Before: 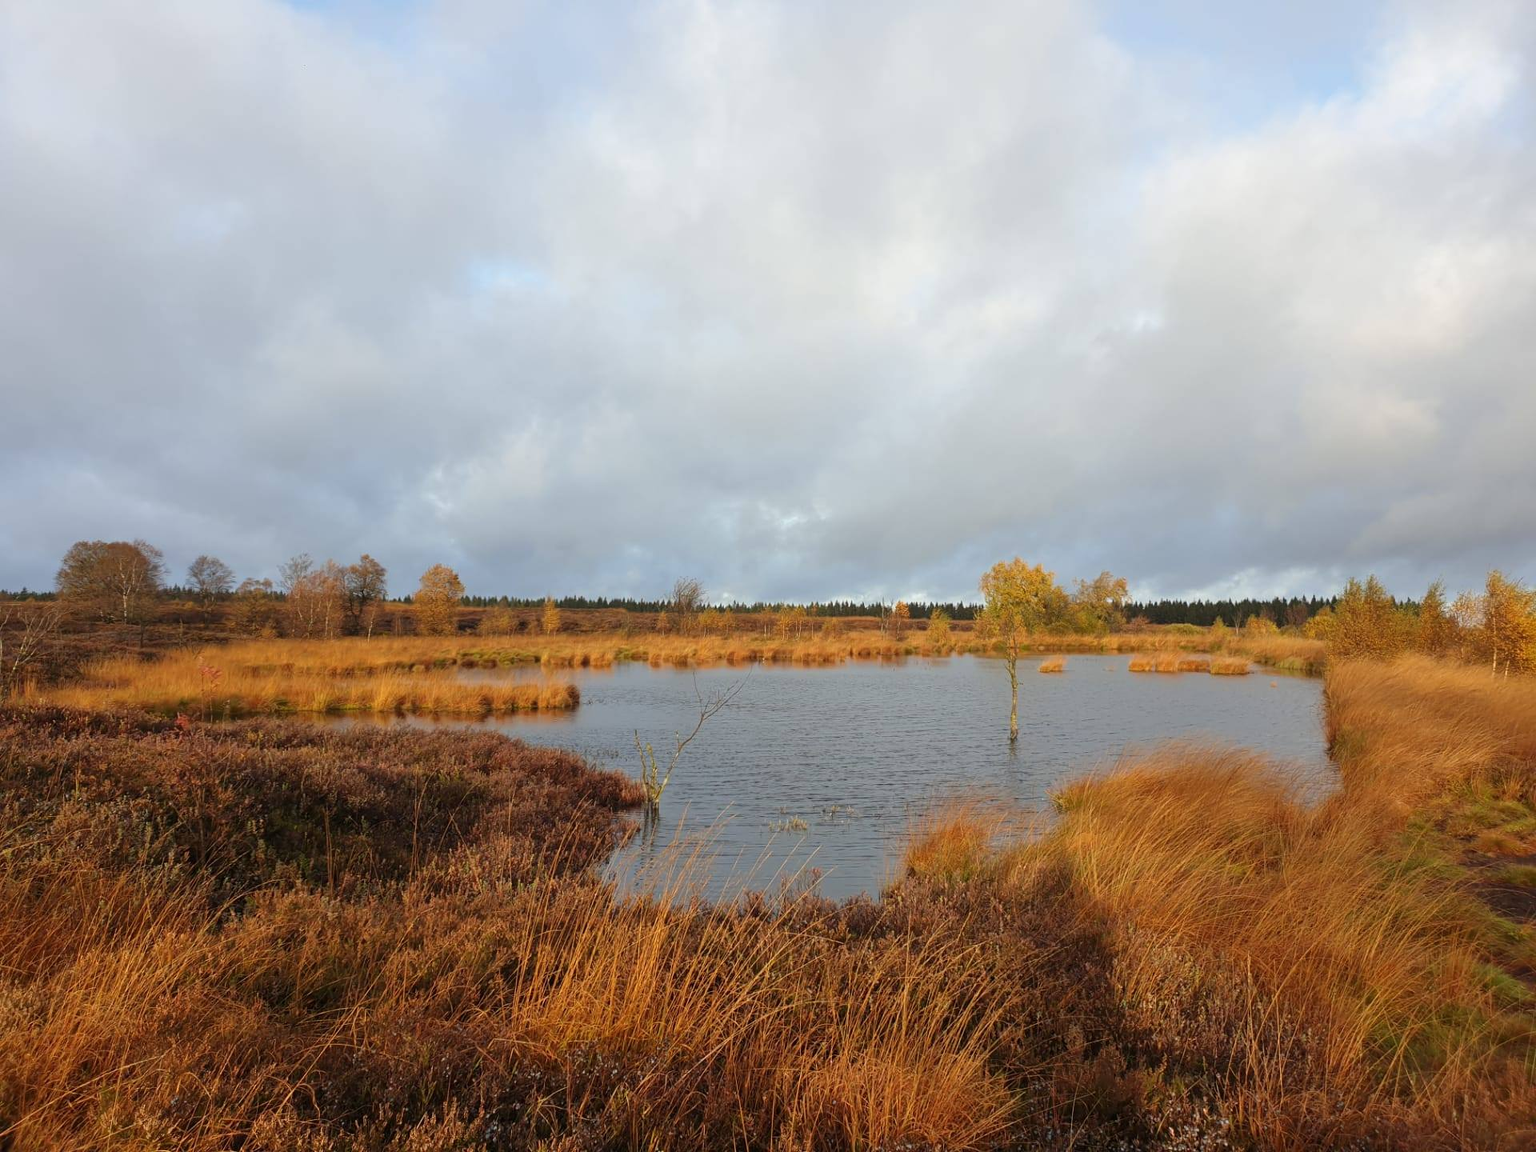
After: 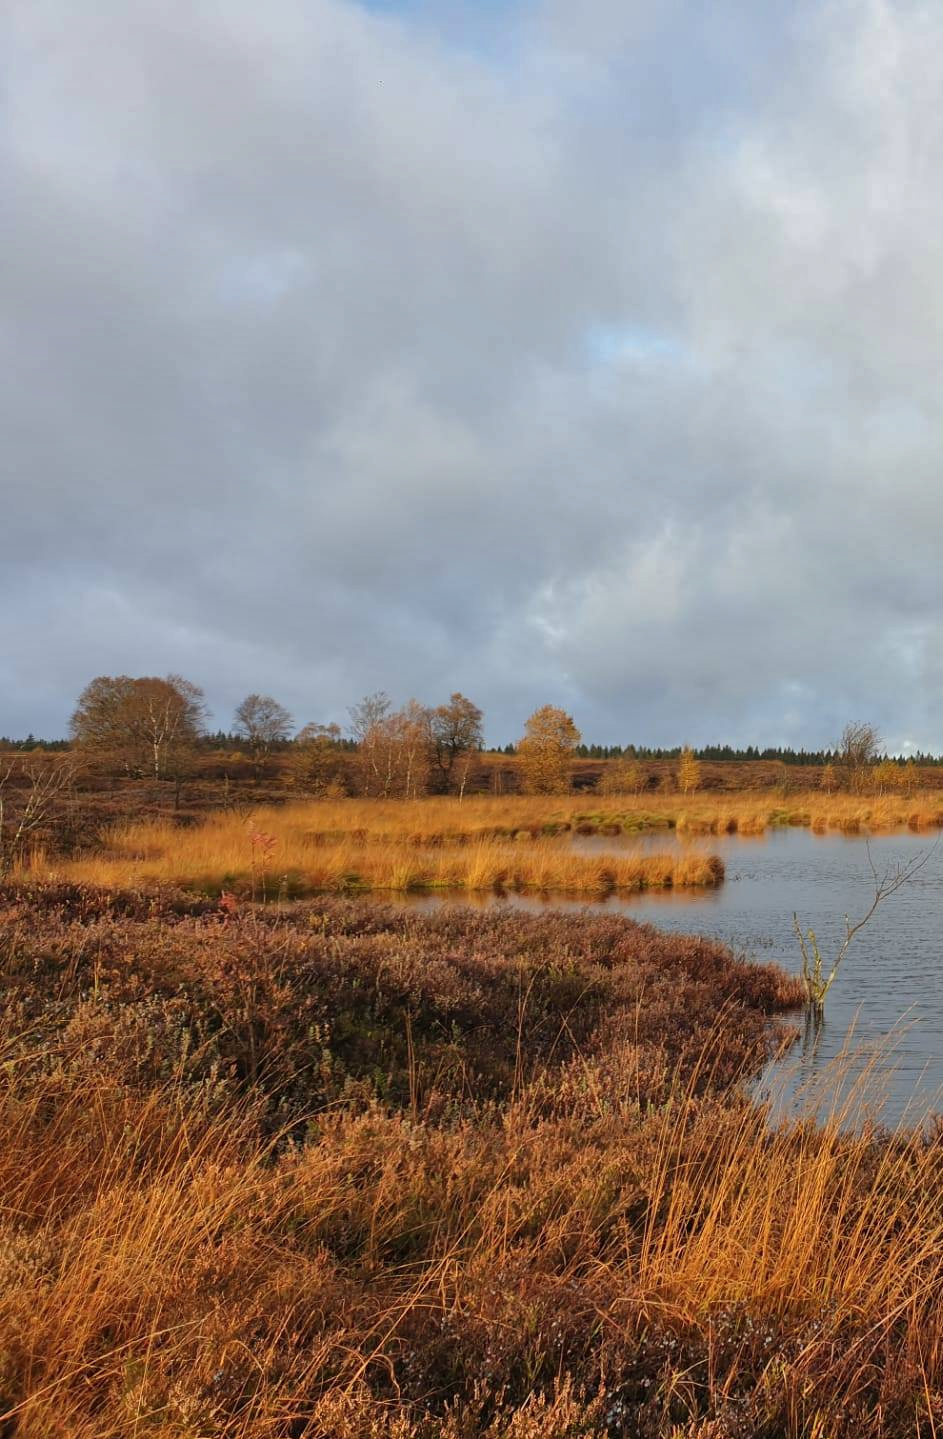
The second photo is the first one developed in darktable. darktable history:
shadows and highlights: low approximation 0.01, soften with gaussian
crop and rotate: left 0%, top 0%, right 50.845%
